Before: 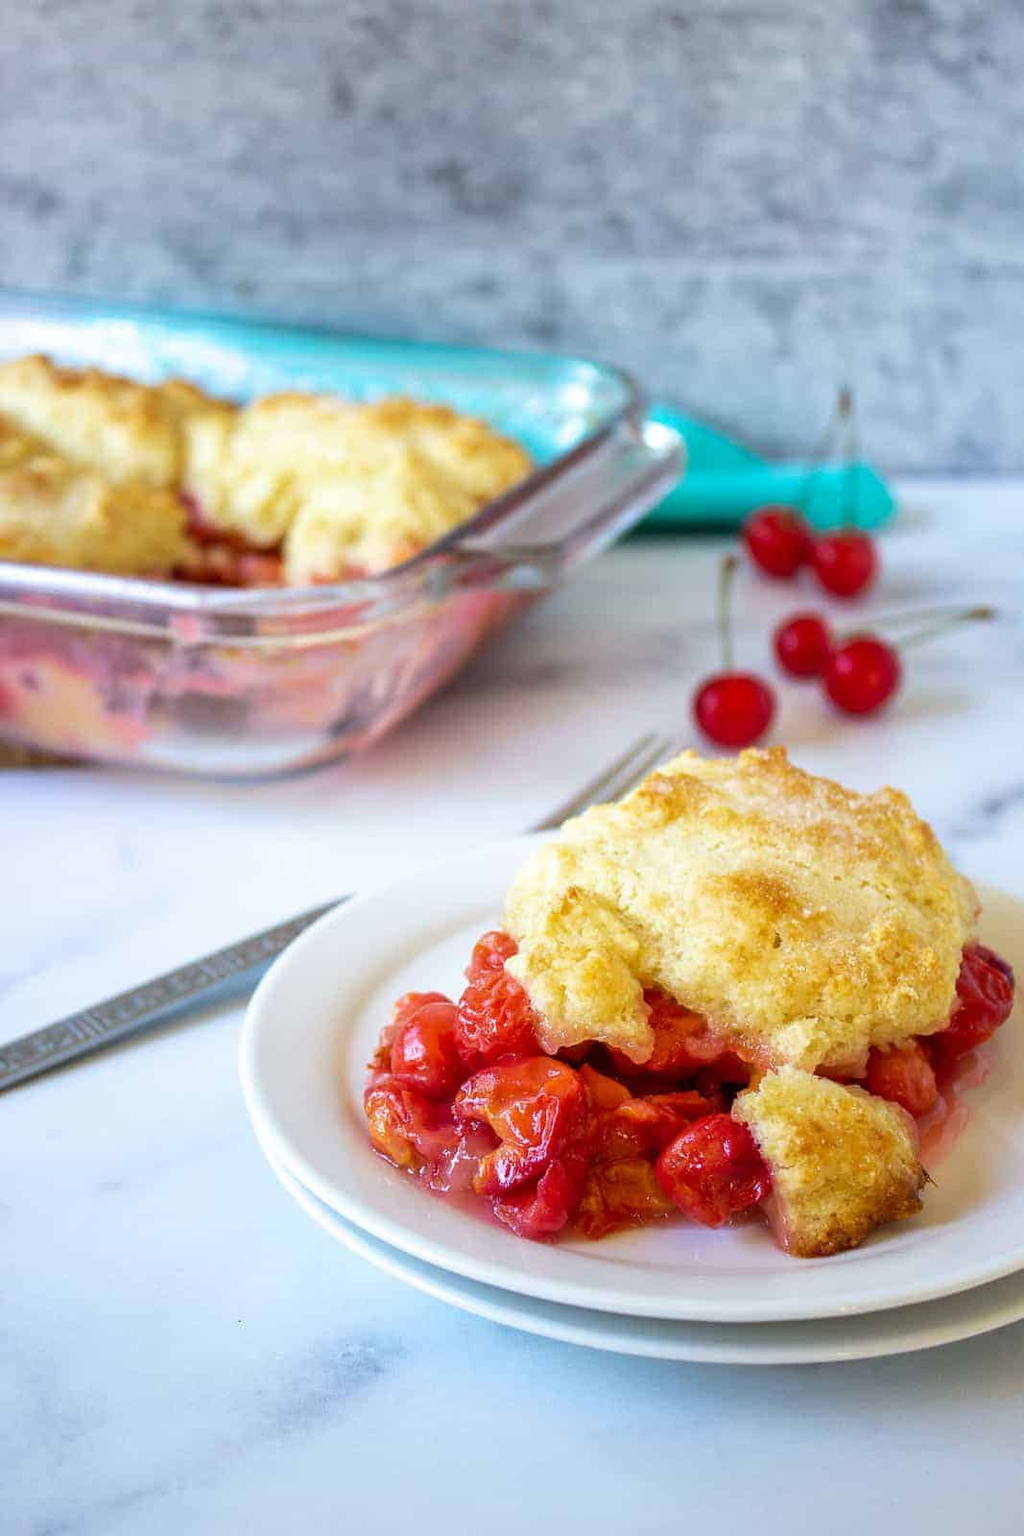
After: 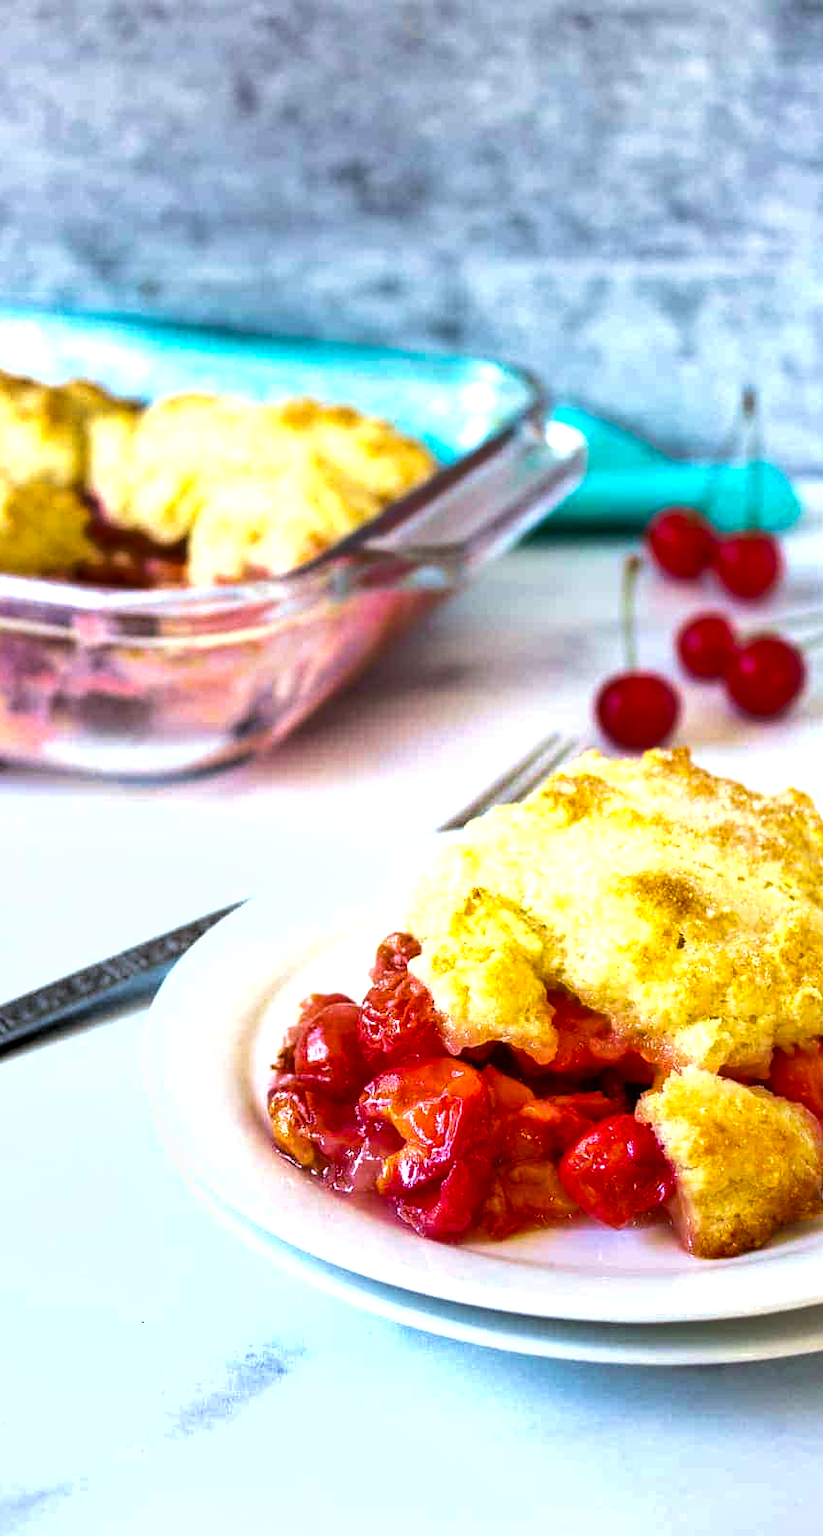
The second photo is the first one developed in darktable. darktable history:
velvia: on, module defaults
shadows and highlights: highlights color adjustment 0.877%, low approximation 0.01, soften with gaussian
color balance rgb: perceptual saturation grading › global saturation 25.013%
tone equalizer: -8 EV -0.789 EV, -7 EV -0.738 EV, -6 EV -0.628 EV, -5 EV -0.395 EV, -3 EV 0.387 EV, -2 EV 0.6 EV, -1 EV 0.677 EV, +0 EV 0.753 EV, mask exposure compensation -0.495 EV
crop and rotate: left 9.481%, right 10.126%
